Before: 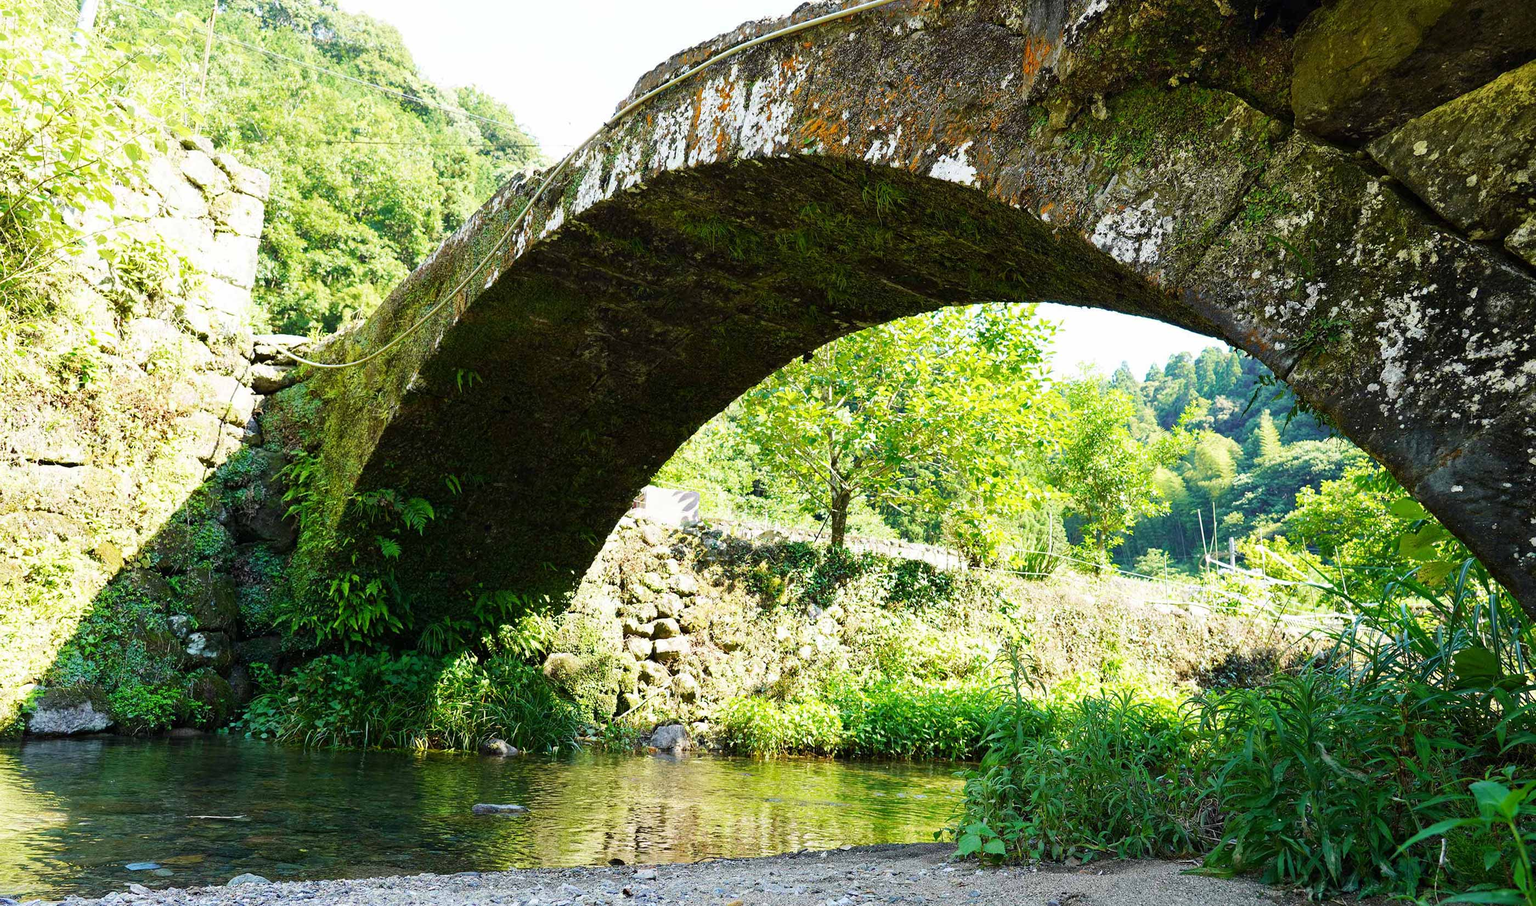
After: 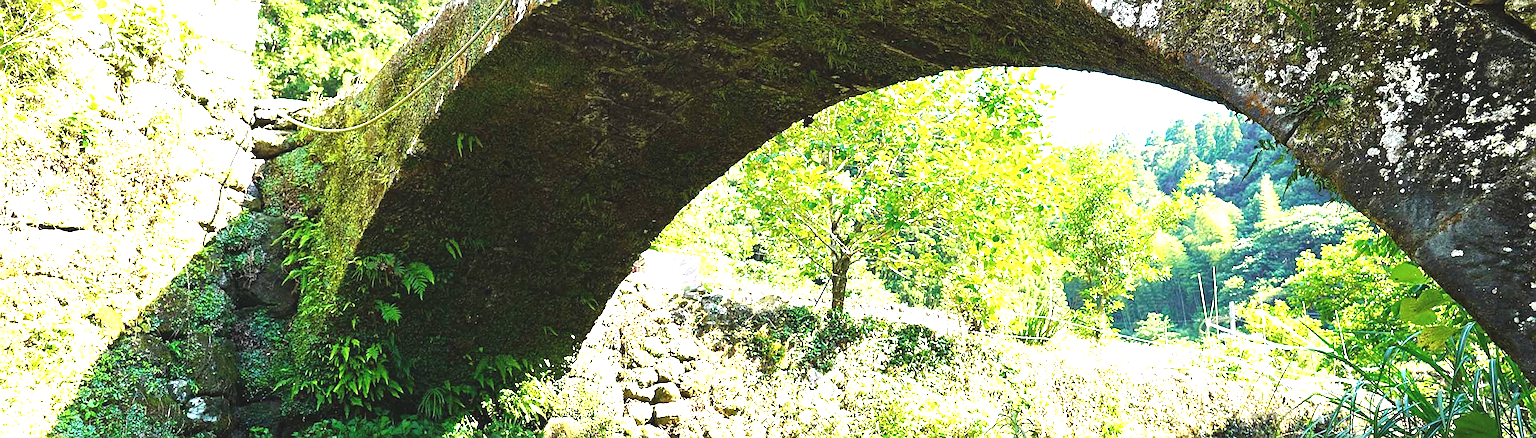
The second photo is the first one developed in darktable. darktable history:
crop and rotate: top 26.056%, bottom 25.543%
sharpen: on, module defaults
exposure: black level correction -0.005, exposure 1.002 EV, compensate highlight preservation false
